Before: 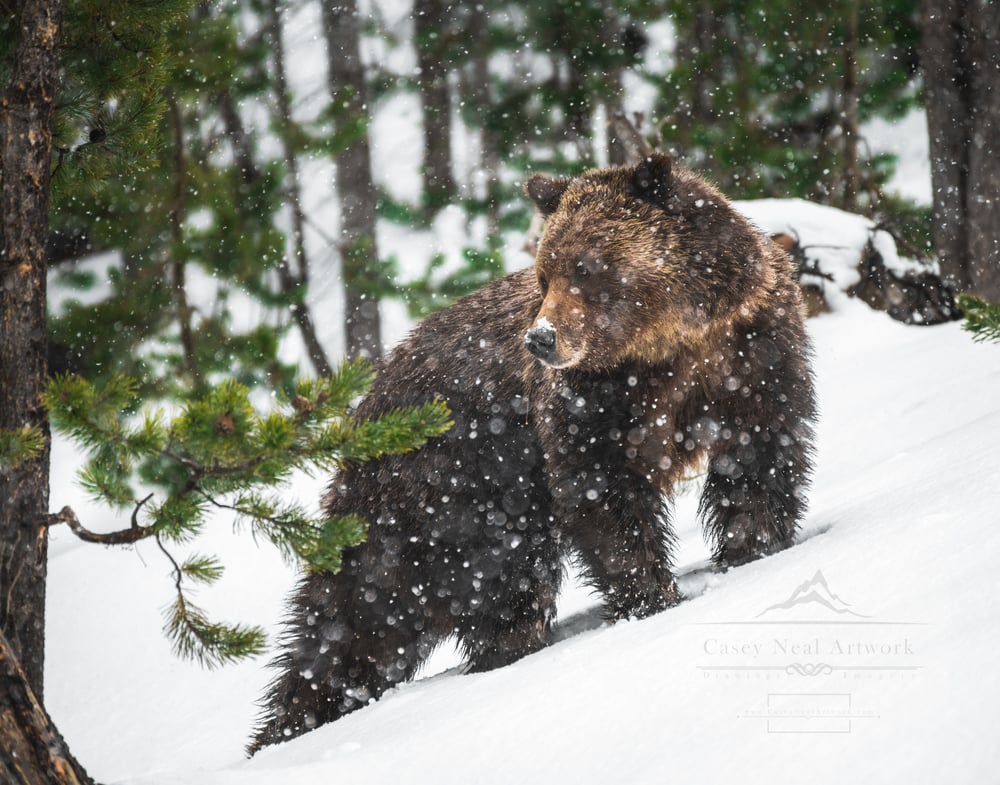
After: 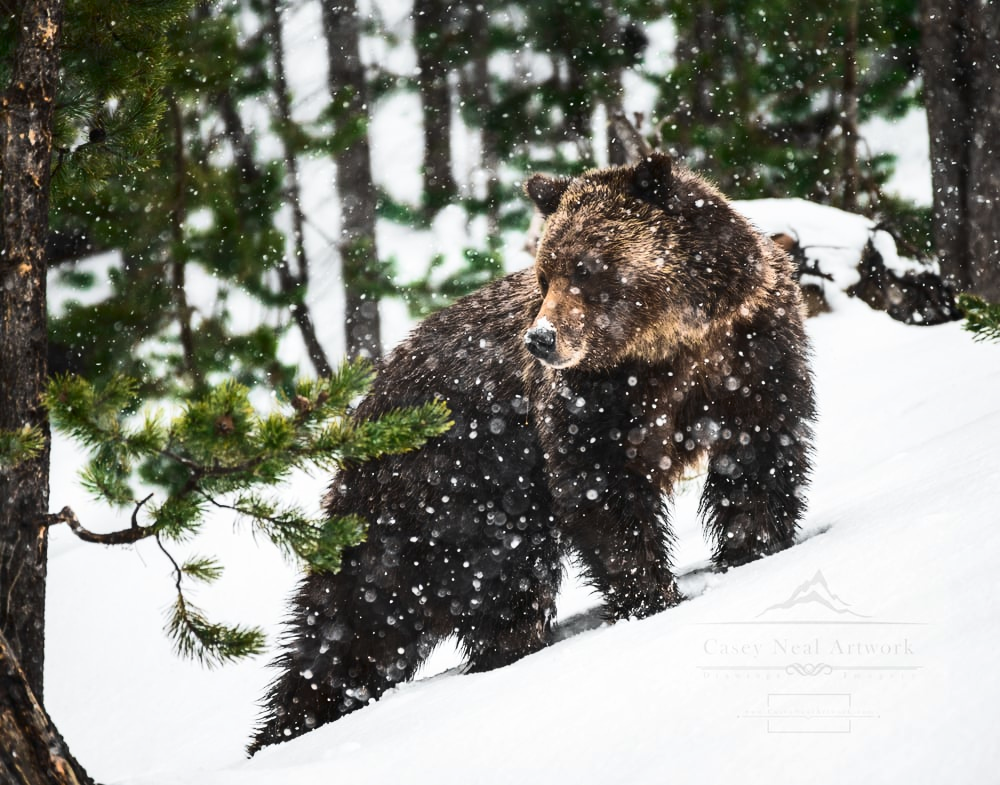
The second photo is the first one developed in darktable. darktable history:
shadows and highlights: soften with gaussian
contrast brightness saturation: contrast 0.28
